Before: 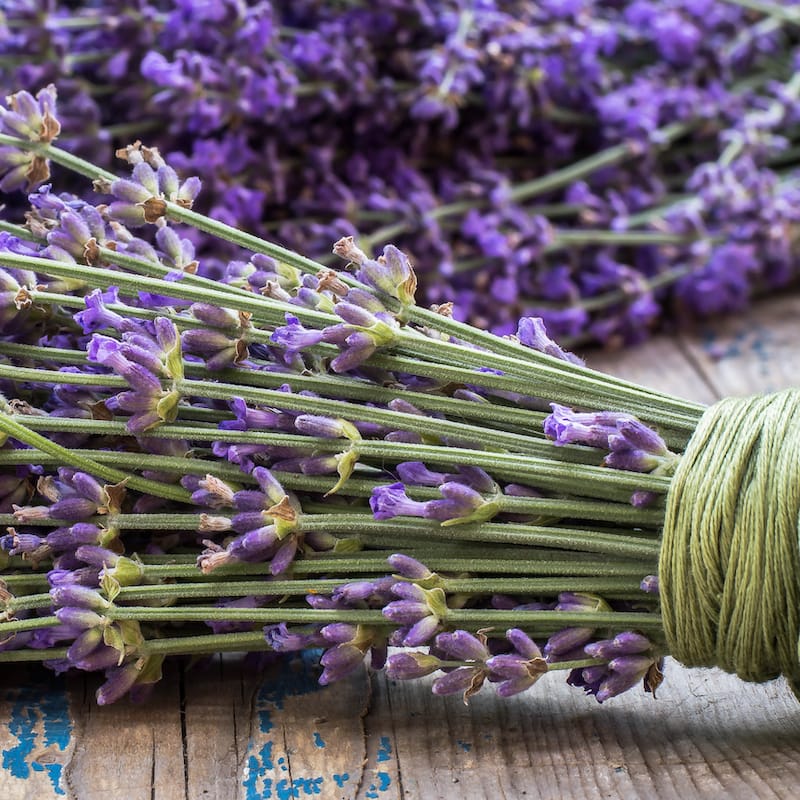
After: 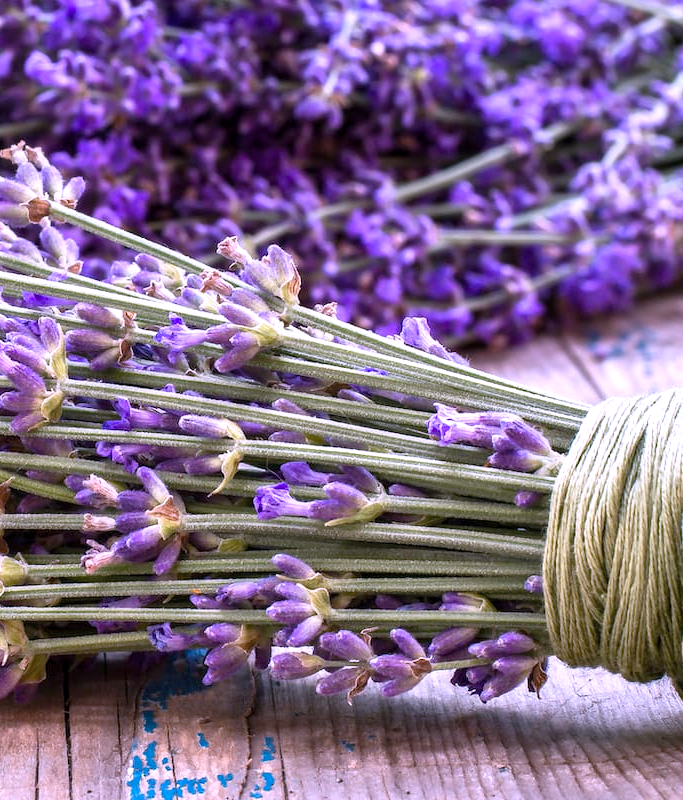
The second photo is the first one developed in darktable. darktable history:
color balance rgb: perceptual saturation grading › global saturation 20%, perceptual saturation grading › highlights -25%, perceptual saturation grading › shadows 25%
crop and rotate: left 14.584%
exposure: black level correction 0.001, exposure 0.5 EV, compensate exposure bias true, compensate highlight preservation false
color correction: highlights a* 15.03, highlights b* -25.07
